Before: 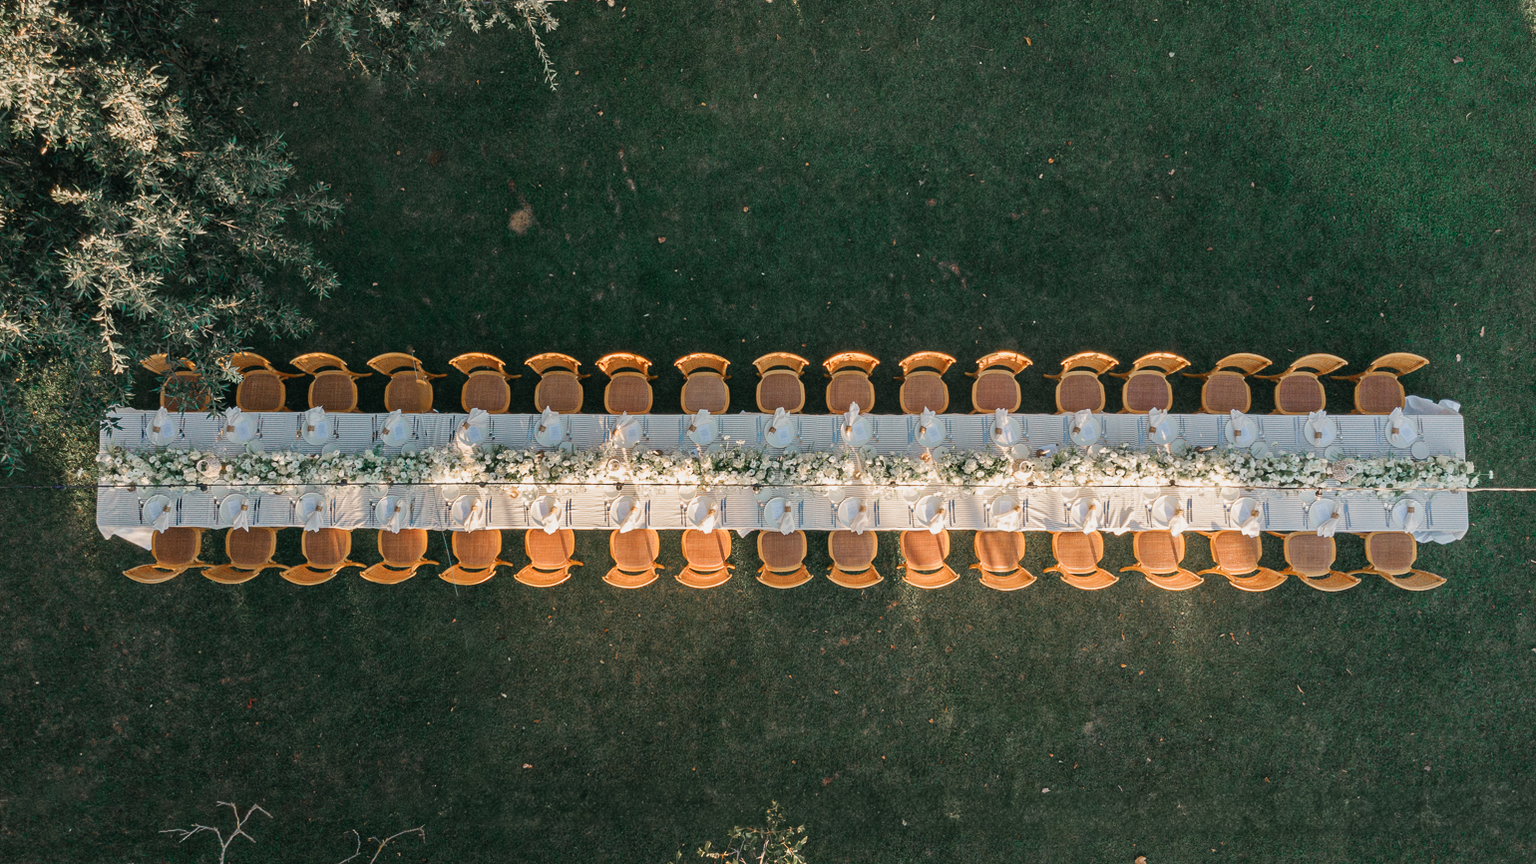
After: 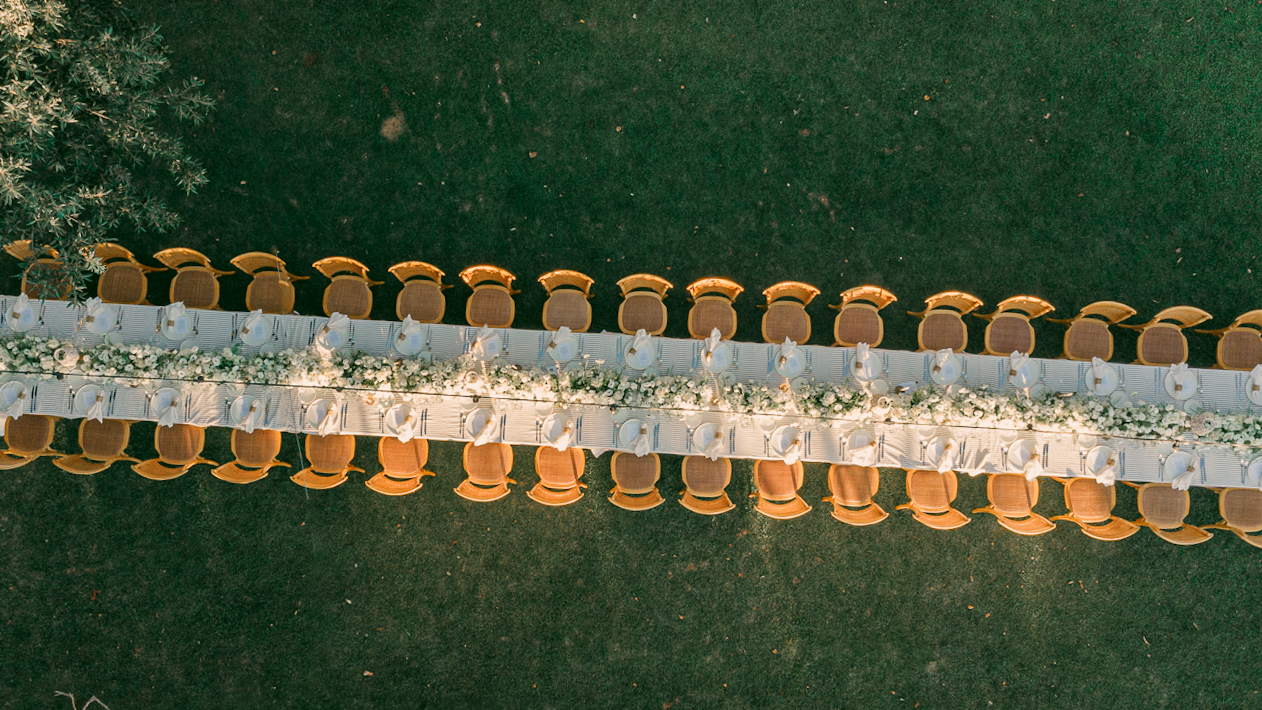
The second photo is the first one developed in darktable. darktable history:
crop and rotate: angle -3.27°, left 5.211%, top 5.211%, right 4.607%, bottom 4.607%
color correction: highlights a* 4.02, highlights b* 4.98, shadows a* -7.55, shadows b* 4.98
color zones: curves: ch0 [(0, 0.5) (0.143, 0.5) (0.286, 0.5) (0.429, 0.5) (0.62, 0.489) (0.714, 0.445) (0.844, 0.496) (1, 0.5)]; ch1 [(0, 0.5) (0.143, 0.5) (0.286, 0.5) (0.429, 0.5) (0.571, 0.5) (0.714, 0.523) (0.857, 0.5) (1, 0.5)]
